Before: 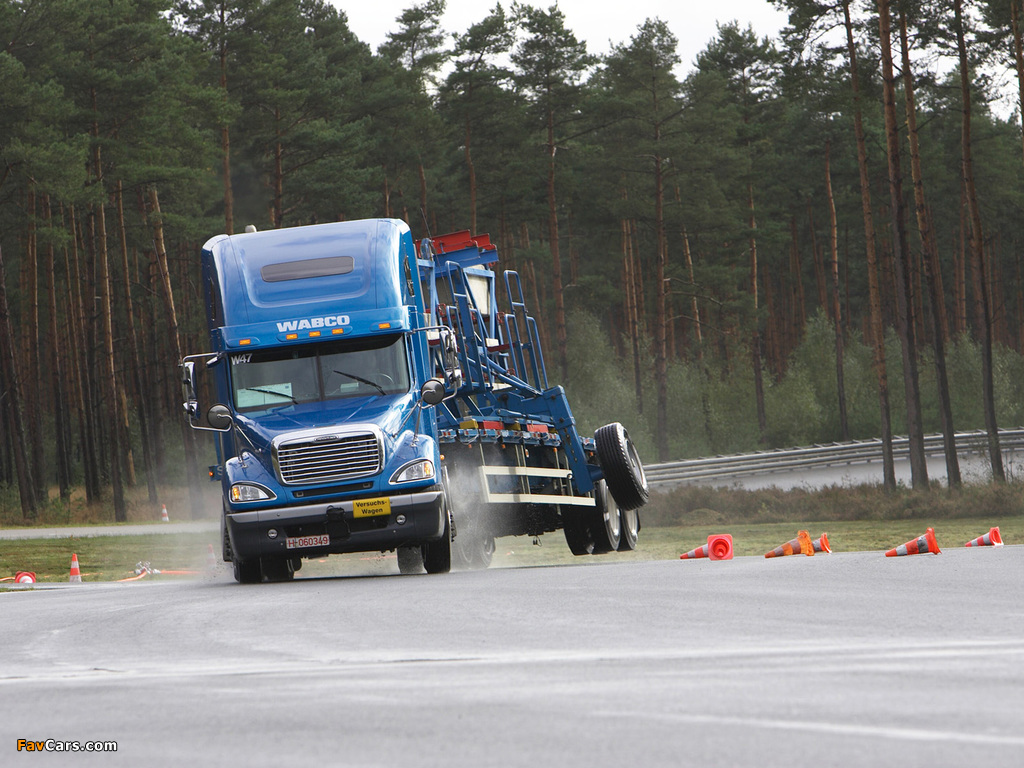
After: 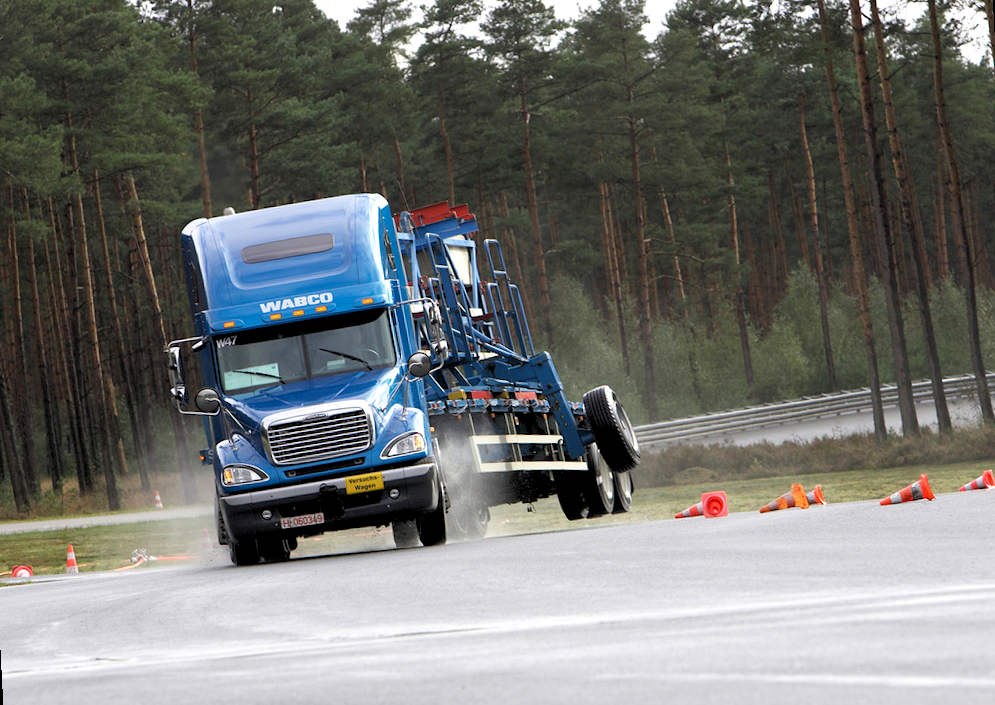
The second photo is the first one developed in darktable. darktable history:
rgb levels: levels [[0.01, 0.419, 0.839], [0, 0.5, 1], [0, 0.5, 1]]
rotate and perspective: rotation -3°, crop left 0.031, crop right 0.968, crop top 0.07, crop bottom 0.93
